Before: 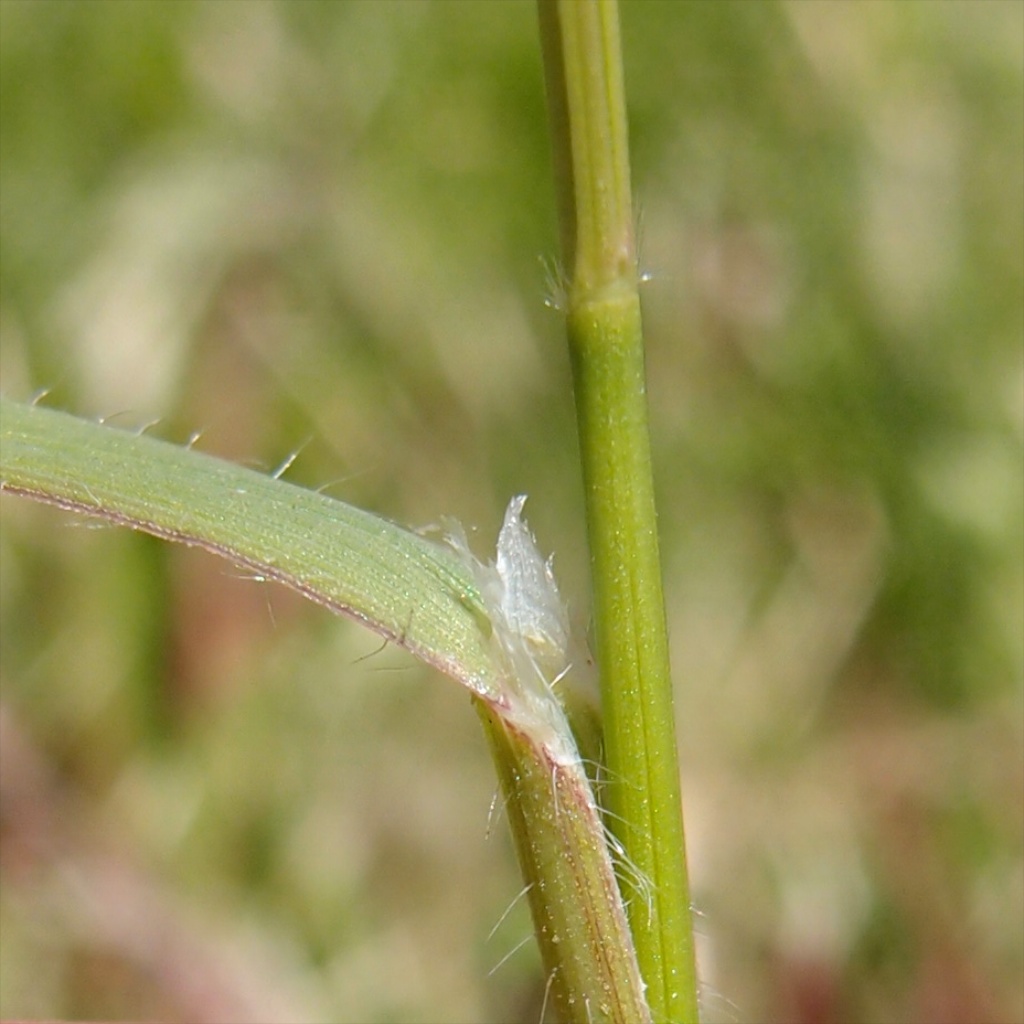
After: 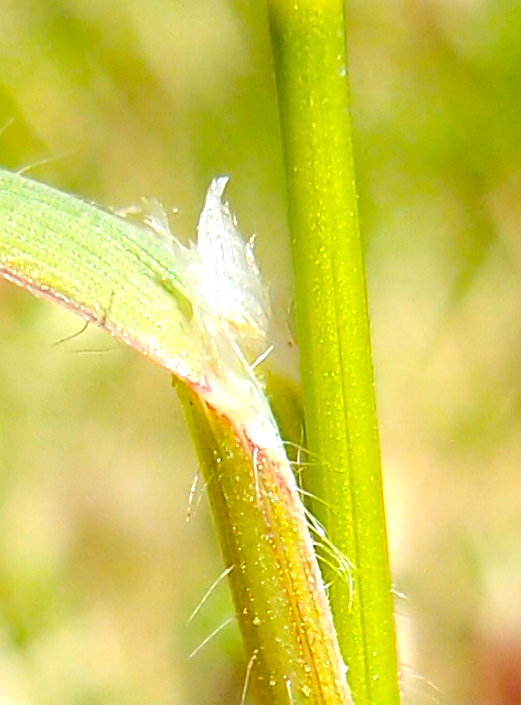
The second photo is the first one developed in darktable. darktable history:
exposure: exposure 0.921 EV, compensate highlight preservation false
crop and rotate: left 29.237%, top 31.152%, right 19.807%
sharpen: on, module defaults
color balance rgb: perceptual saturation grading › global saturation 25%, perceptual brilliance grading › mid-tones 10%, perceptual brilliance grading › shadows 15%, global vibrance 20%
